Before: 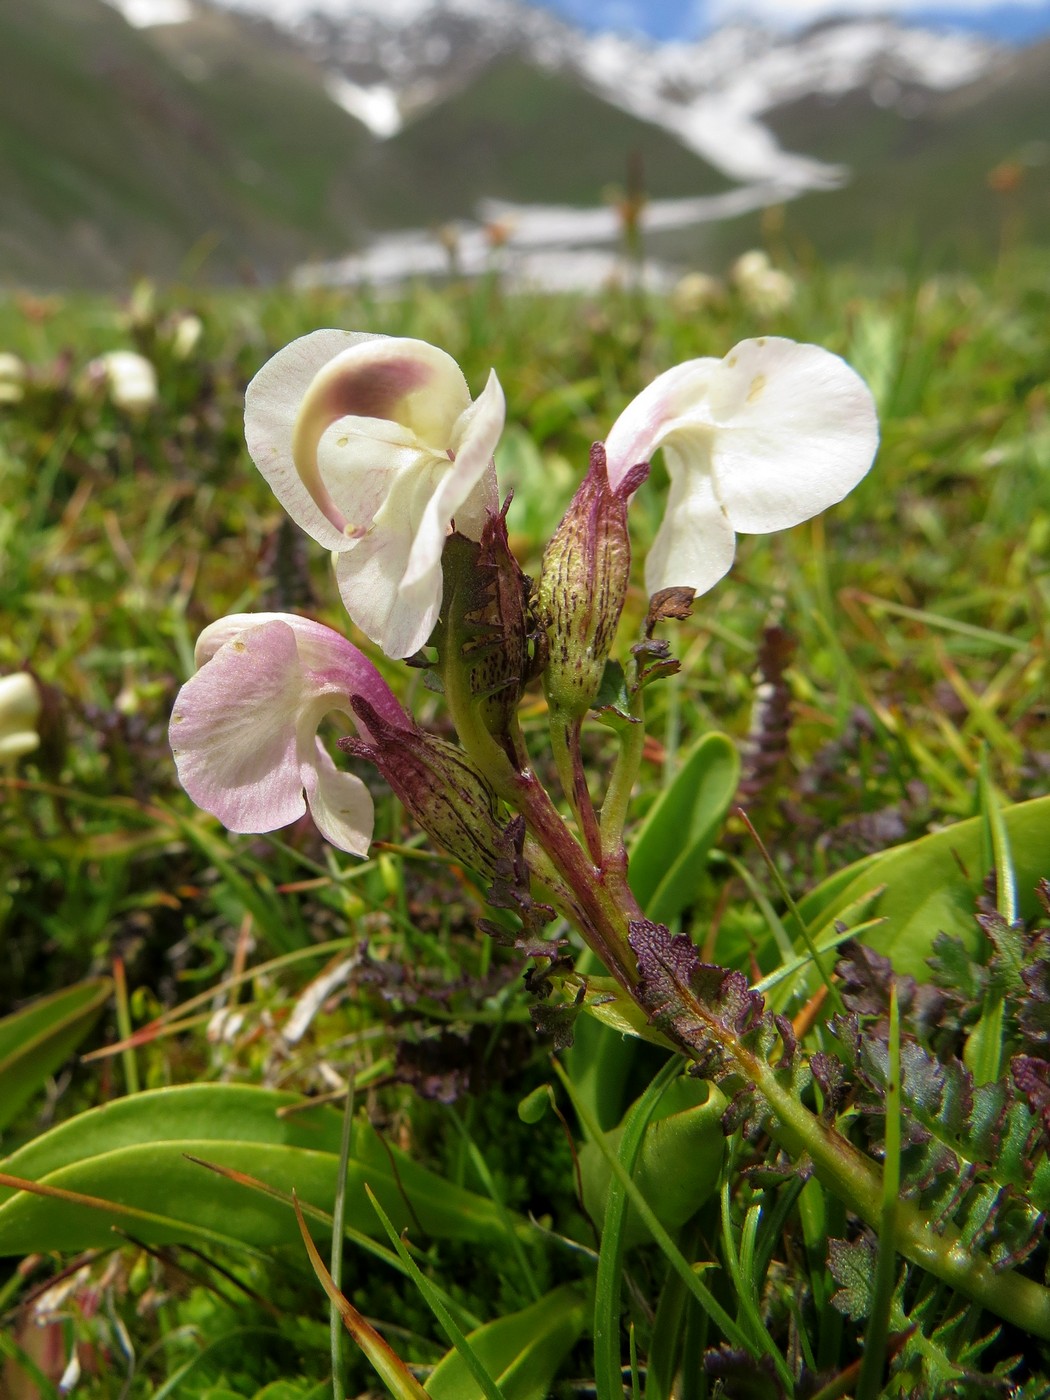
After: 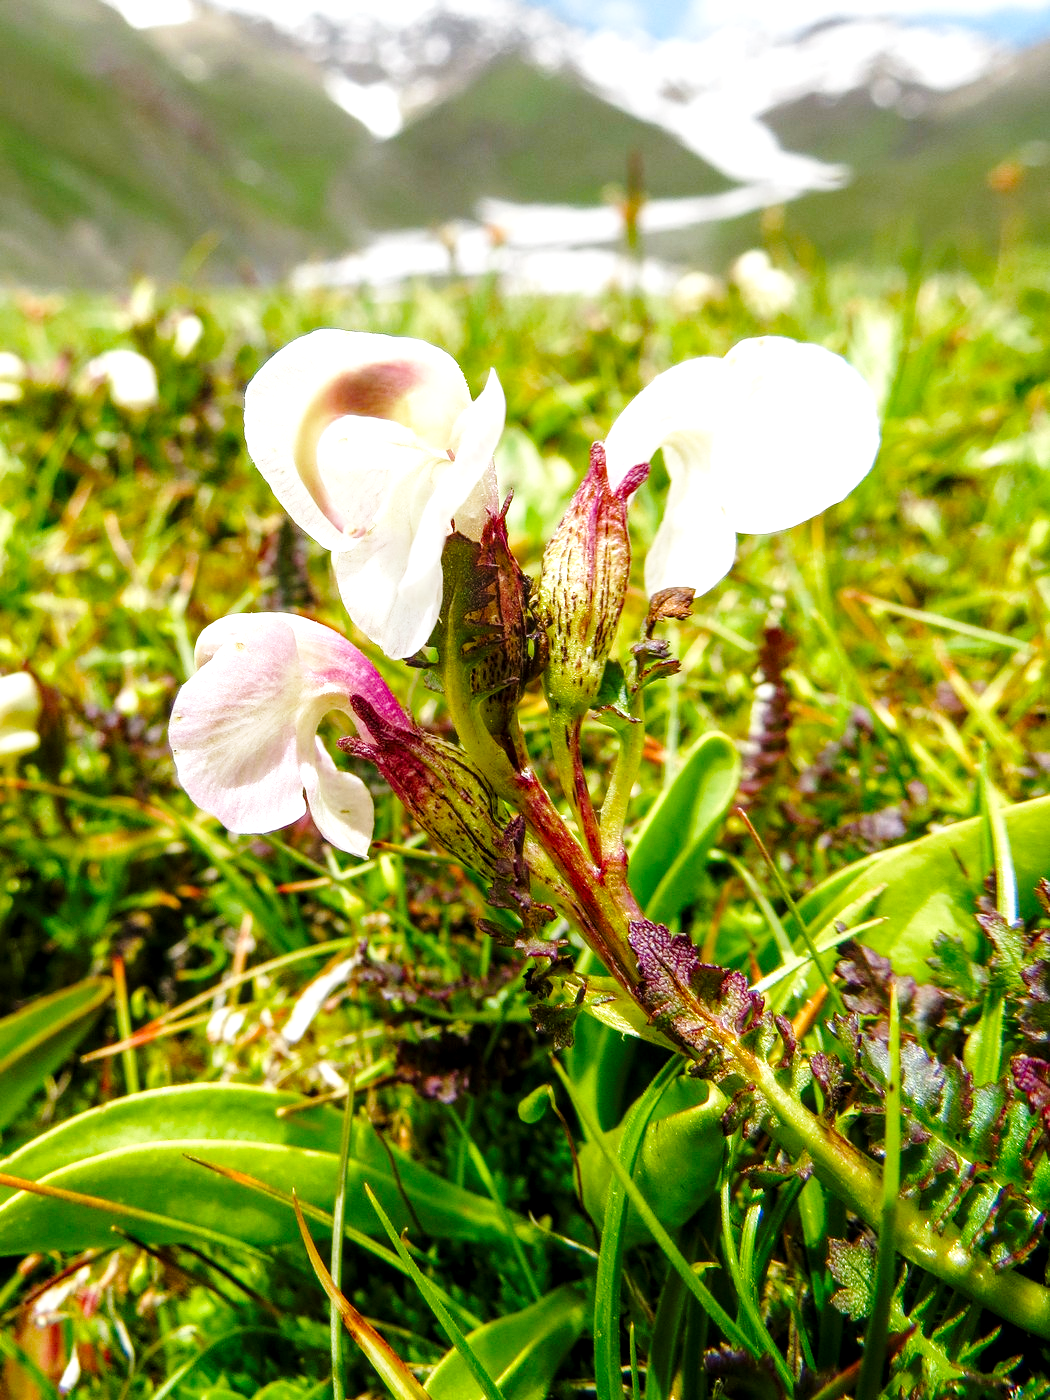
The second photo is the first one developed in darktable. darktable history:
base curve: curves: ch0 [(0, 0) (0.028, 0.03) (0.121, 0.232) (0.46, 0.748) (0.859, 0.968) (1, 1)], preserve colors none
local contrast: detail 130%
color balance rgb: shadows lift › chroma 0.838%, shadows lift › hue 113.52°, power › hue 329.55°, perceptual saturation grading › global saturation 20%, perceptual saturation grading › highlights -50.009%, perceptual saturation grading › shadows 31.027%, perceptual brilliance grading › global brilliance 19.644%
